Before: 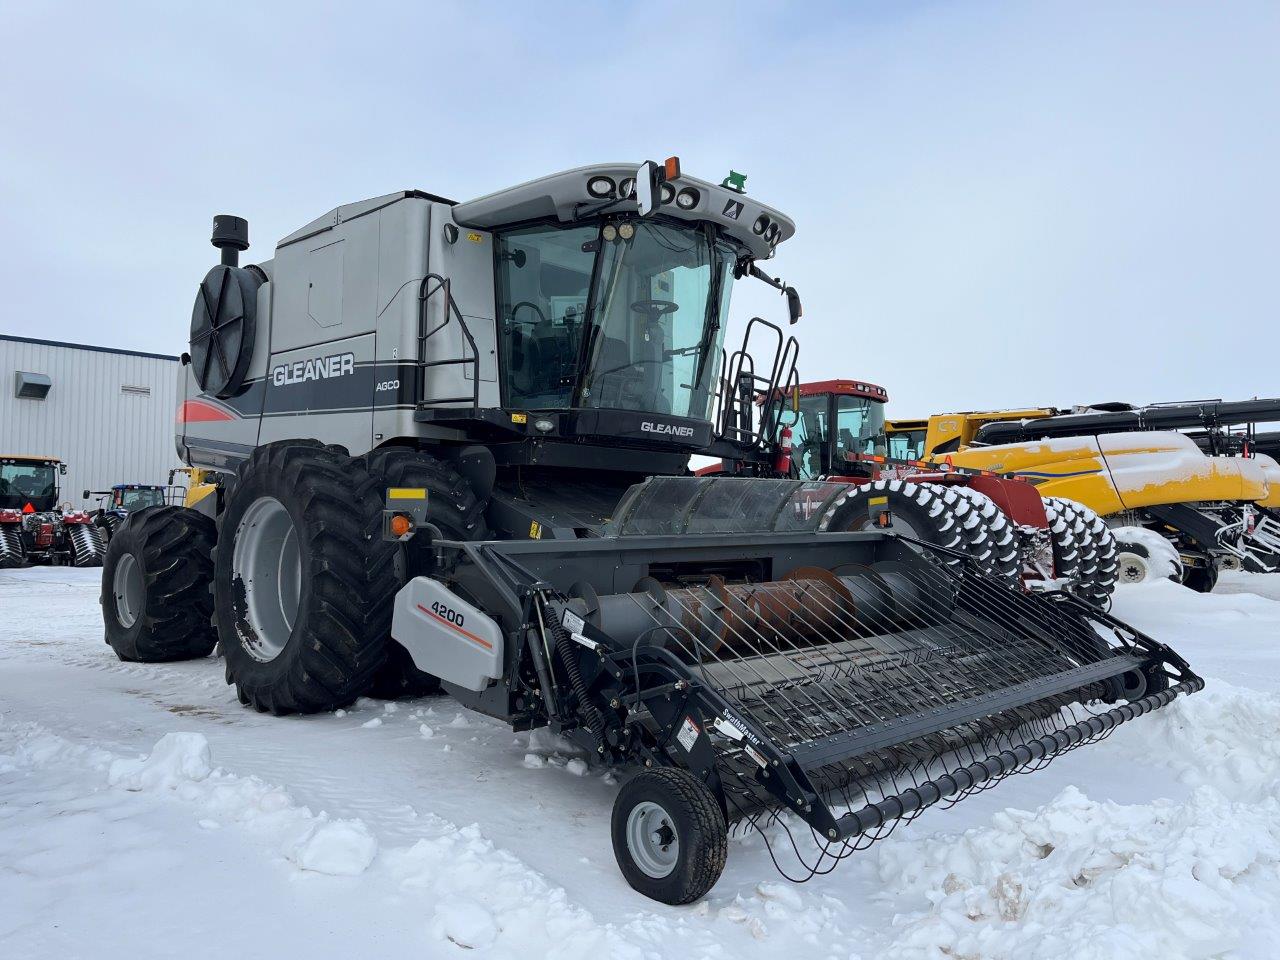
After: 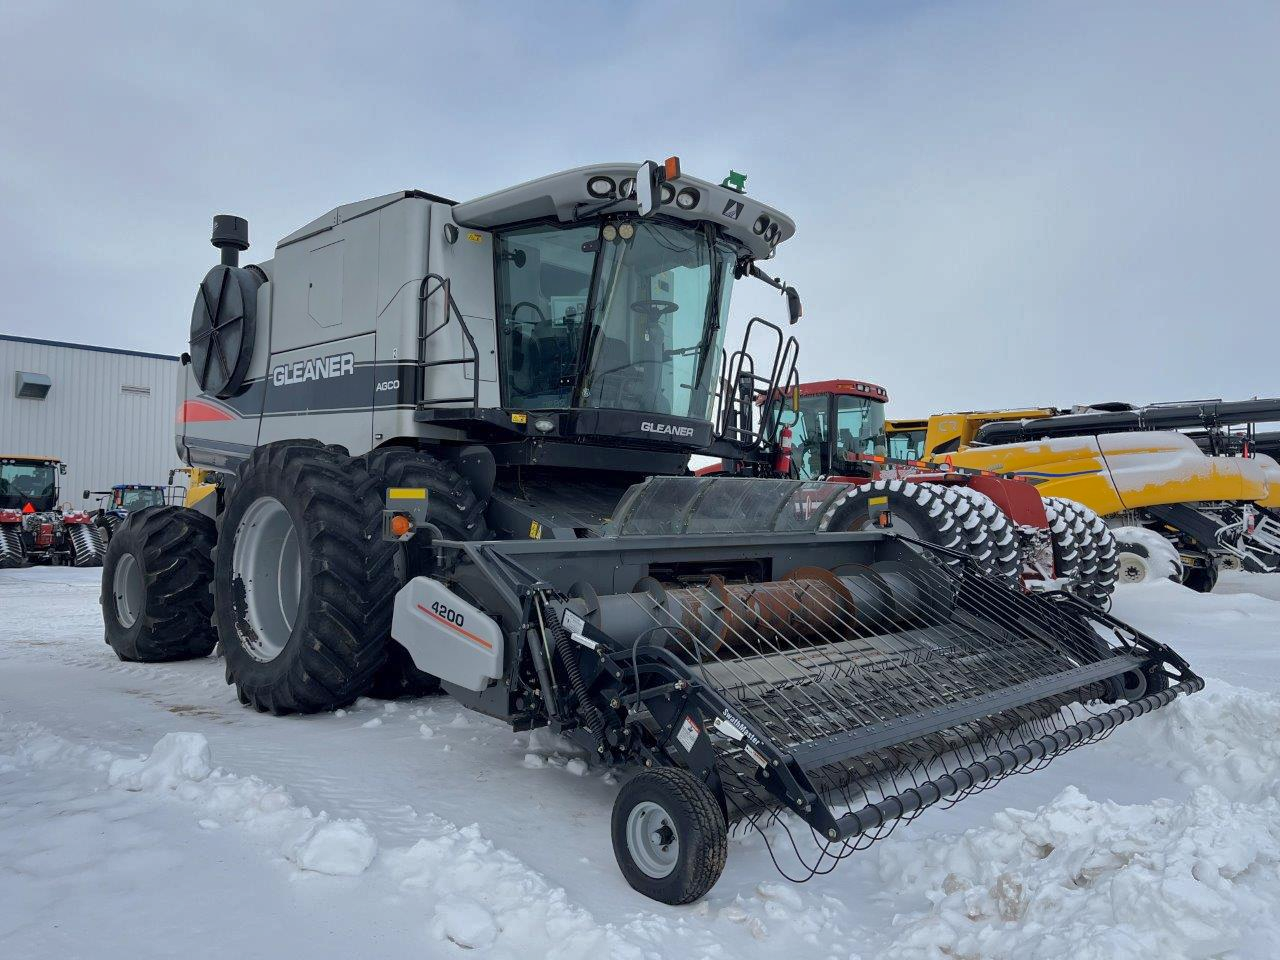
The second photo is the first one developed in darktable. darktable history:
shadows and highlights: shadows 40.02, highlights -59.93, shadows color adjustment 99.15%, highlights color adjustment 0.527%
